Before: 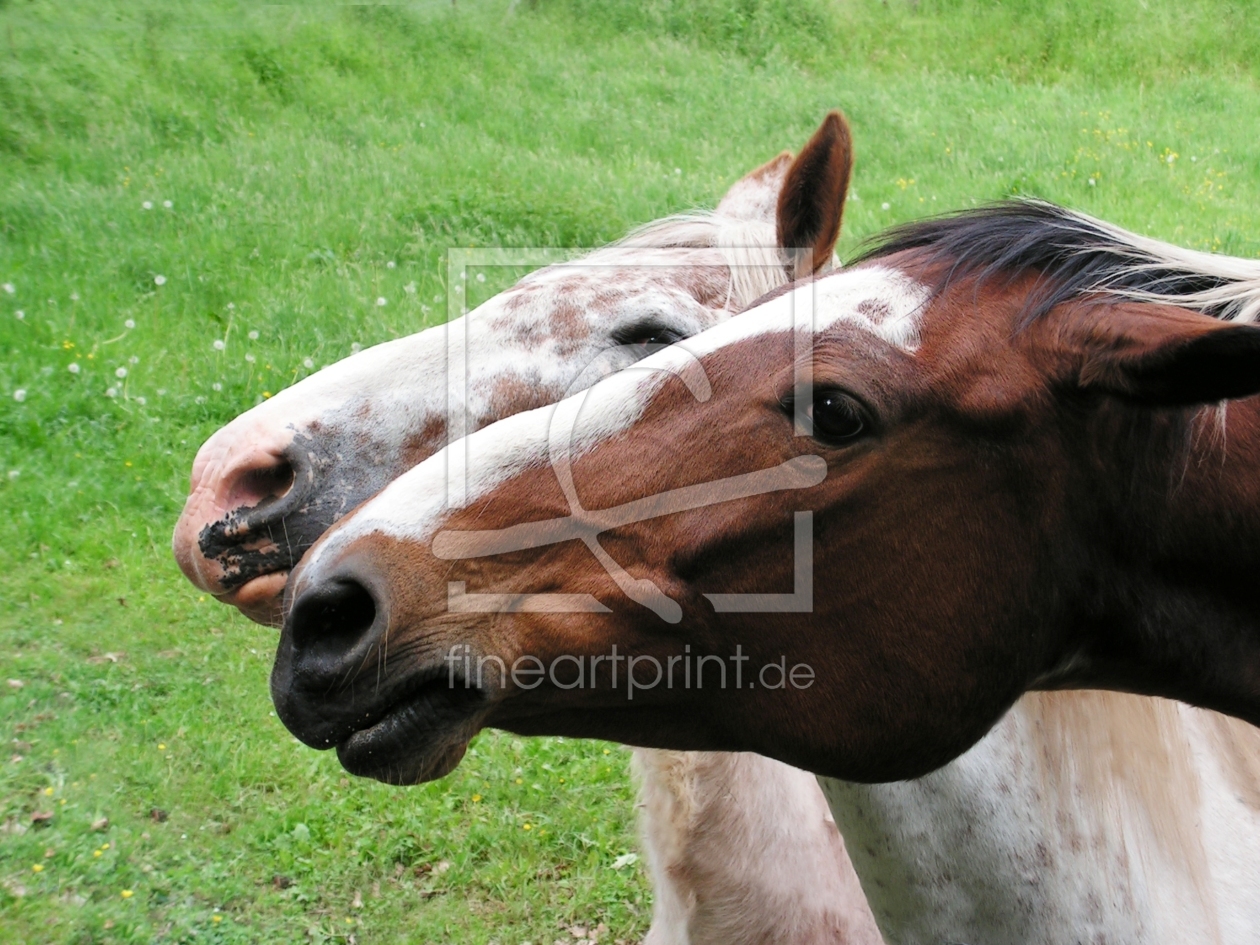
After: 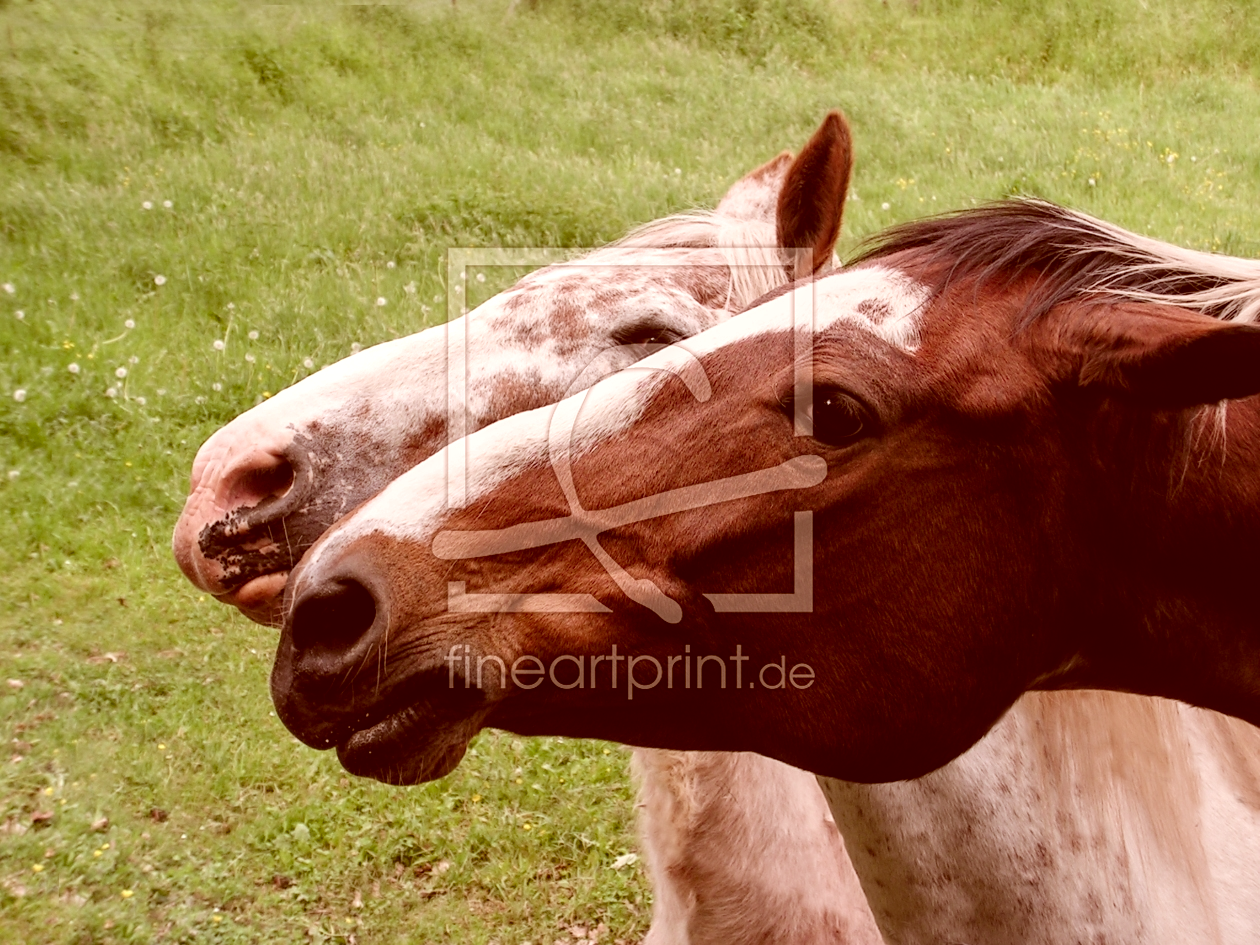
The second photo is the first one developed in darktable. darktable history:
color correction: highlights a* 9.33, highlights b* 8.47, shadows a* 39.89, shadows b* 39.44, saturation 0.769
sharpen: amount 0.201
local contrast: on, module defaults
